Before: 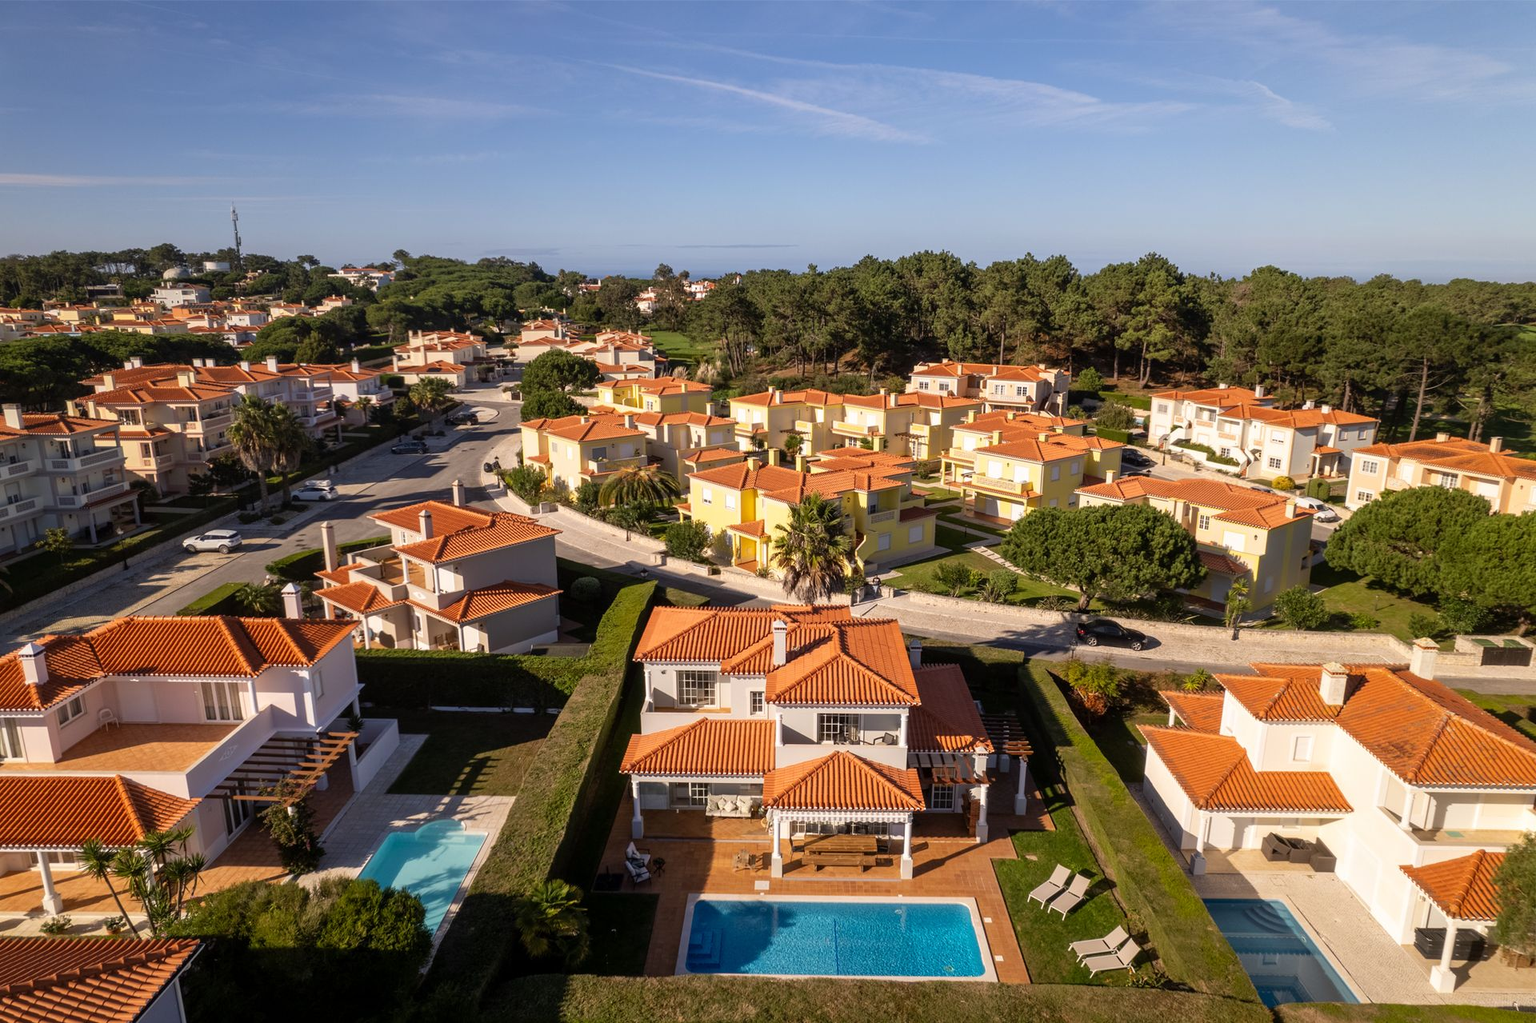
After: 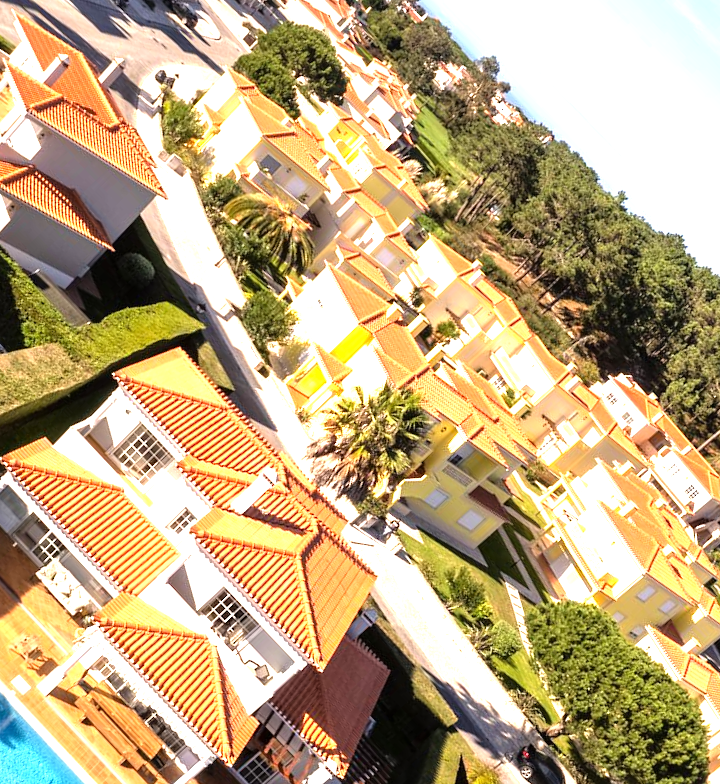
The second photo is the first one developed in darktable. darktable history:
tone equalizer: -8 EV -0.744 EV, -7 EV -0.669 EV, -6 EV -0.589 EV, -5 EV -0.421 EV, -3 EV 0.398 EV, -2 EV 0.6 EV, -1 EV 0.697 EV, +0 EV 0.765 EV
levels: mode automatic, levels [0, 0.492, 0.984]
crop and rotate: angle -46.23°, top 16.391%, right 0.808%, bottom 11.653%
exposure: black level correction 0, exposure 1.001 EV, compensate highlight preservation false
